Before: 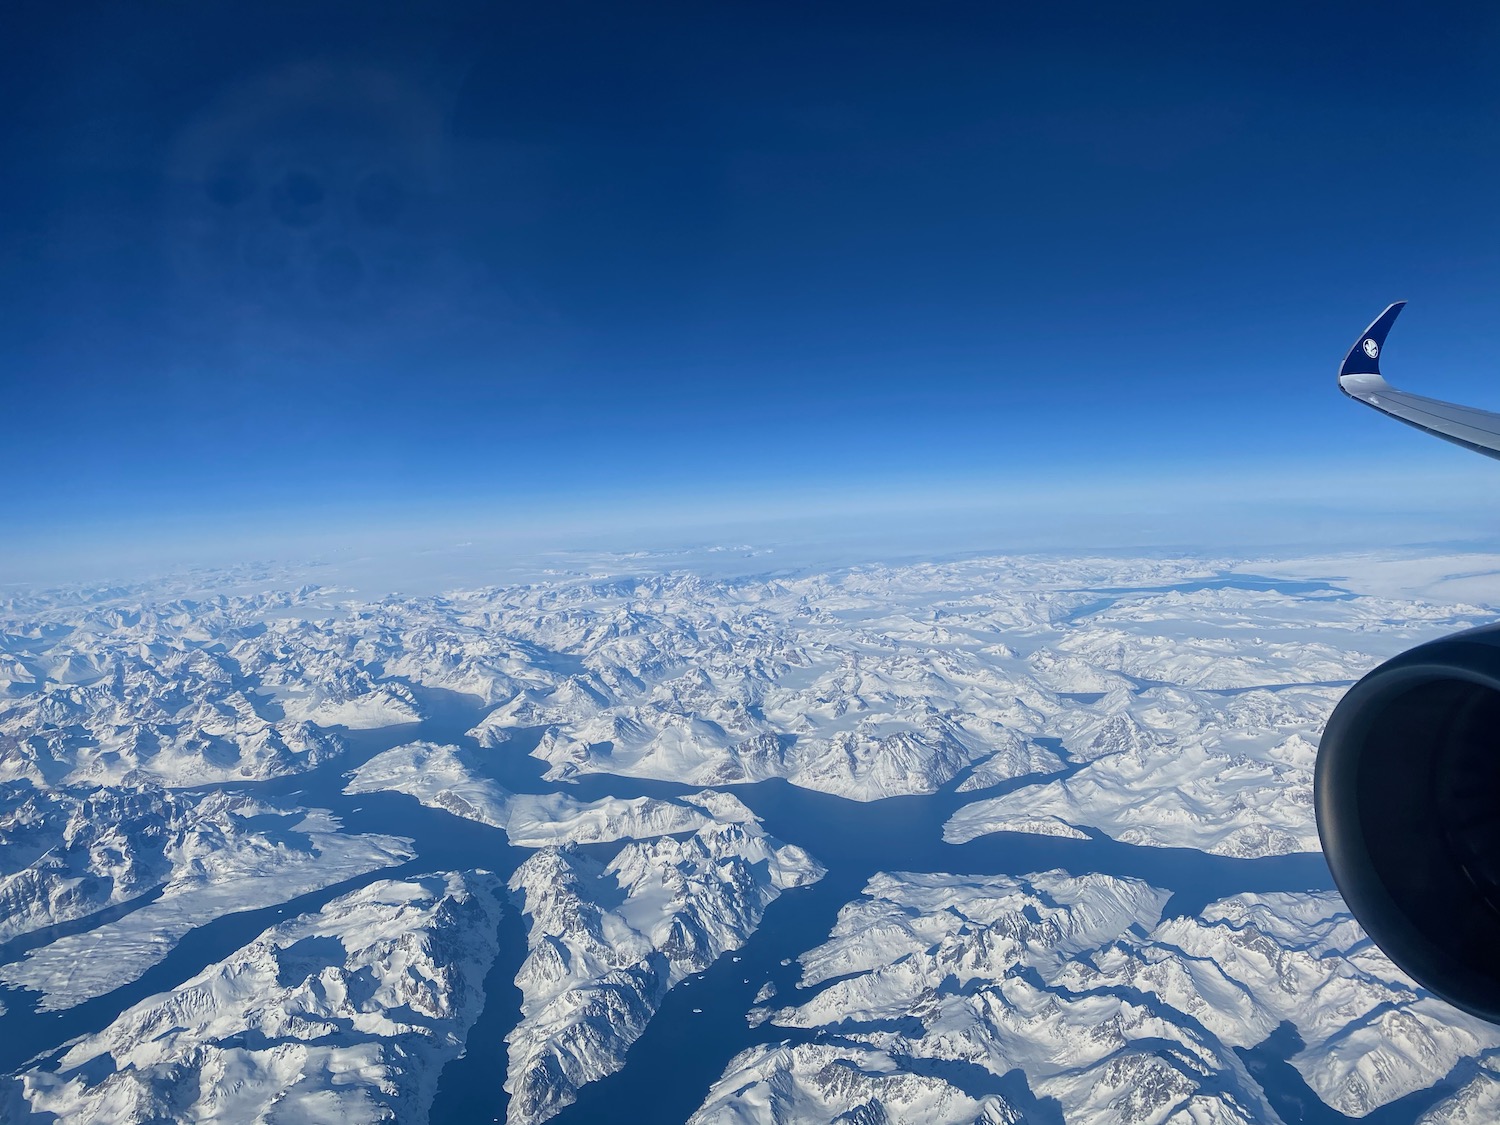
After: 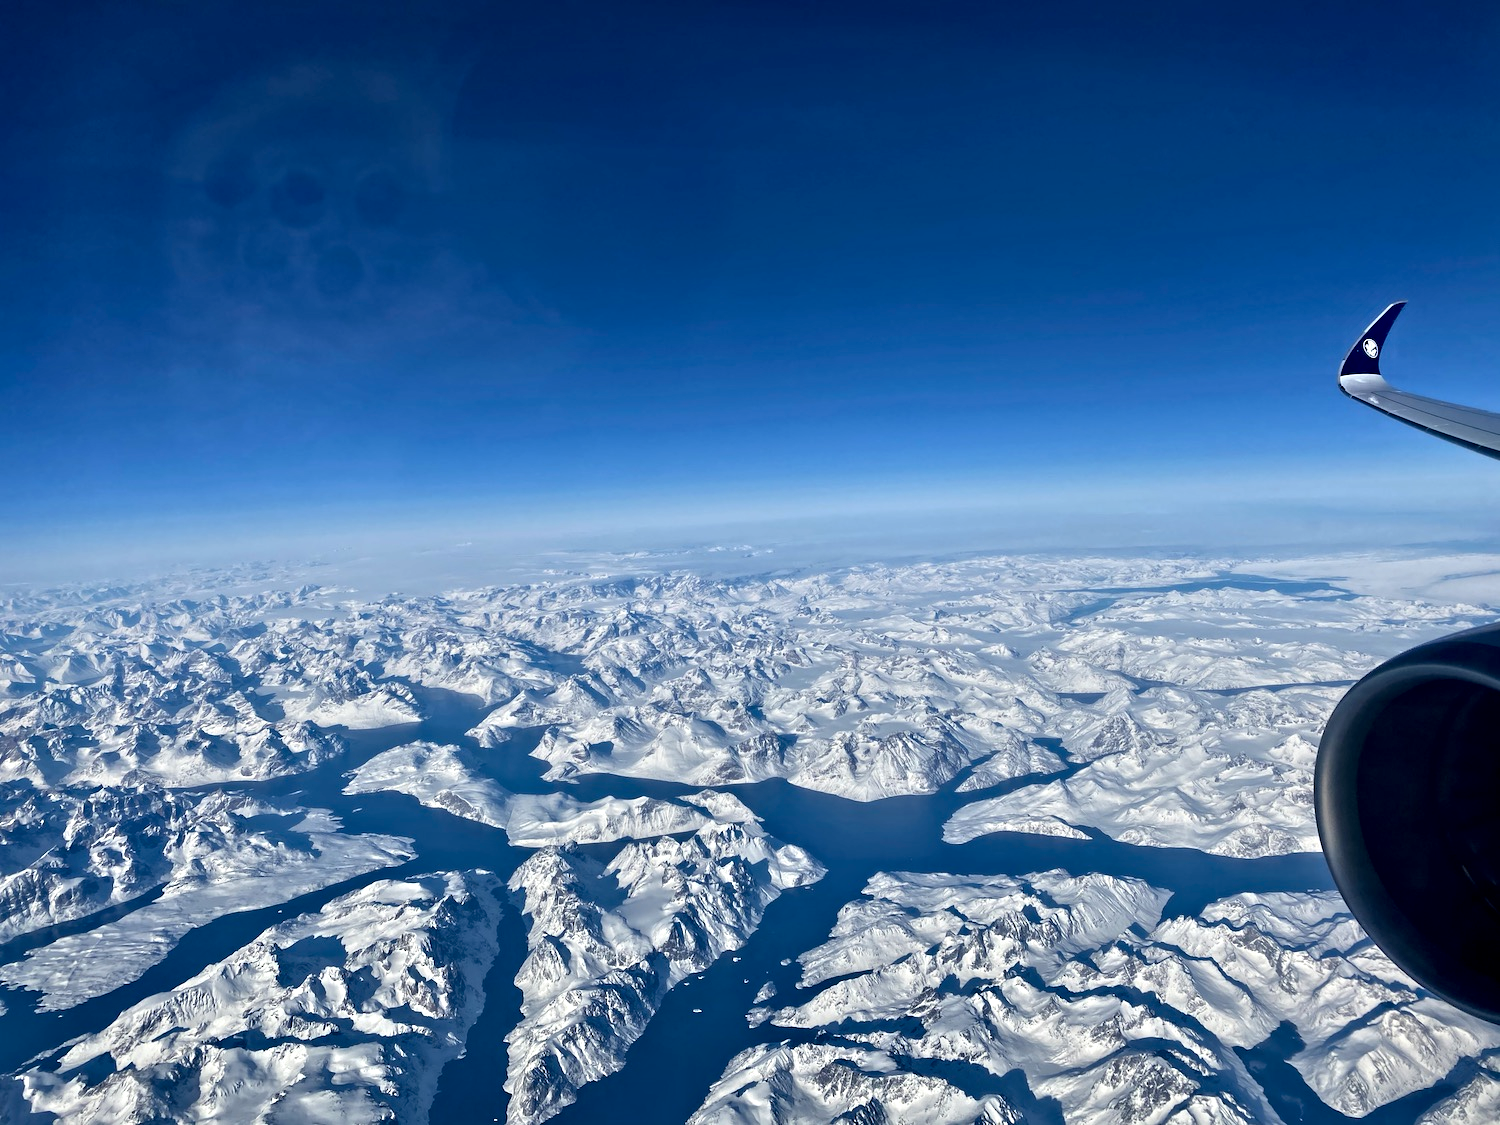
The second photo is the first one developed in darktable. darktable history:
contrast equalizer: octaves 7, y [[0.511, 0.558, 0.631, 0.632, 0.559, 0.512], [0.5 ×6], [0.5 ×6], [0 ×6], [0 ×6]]
